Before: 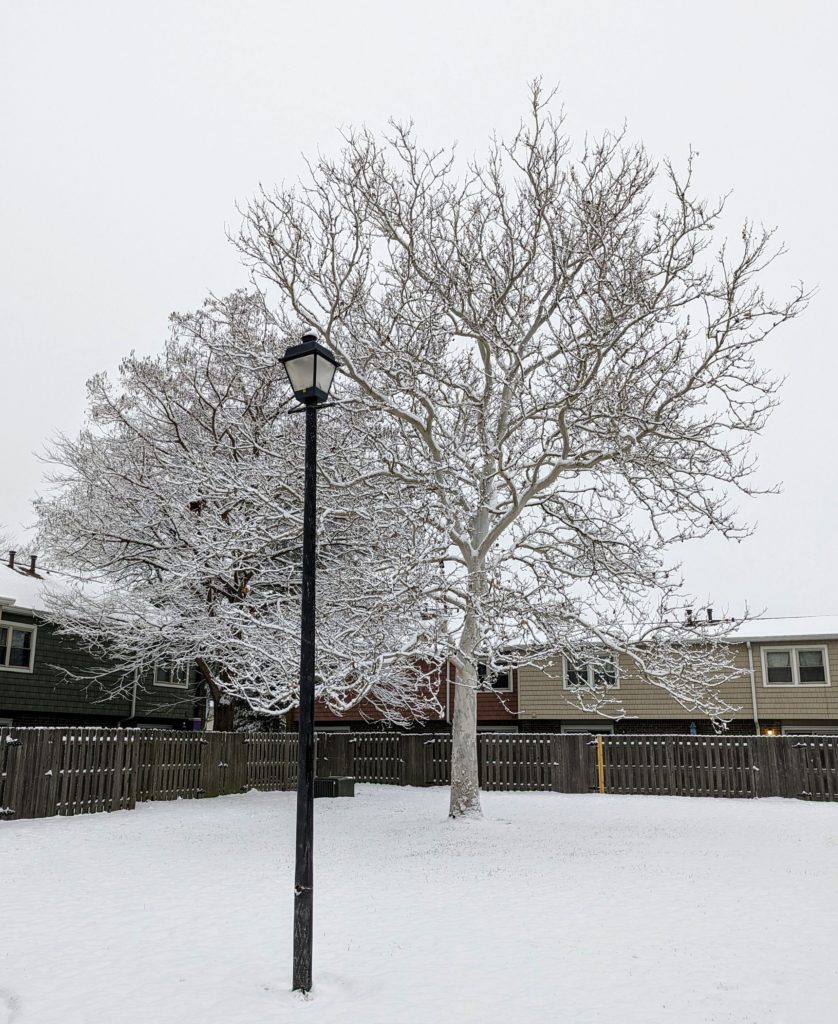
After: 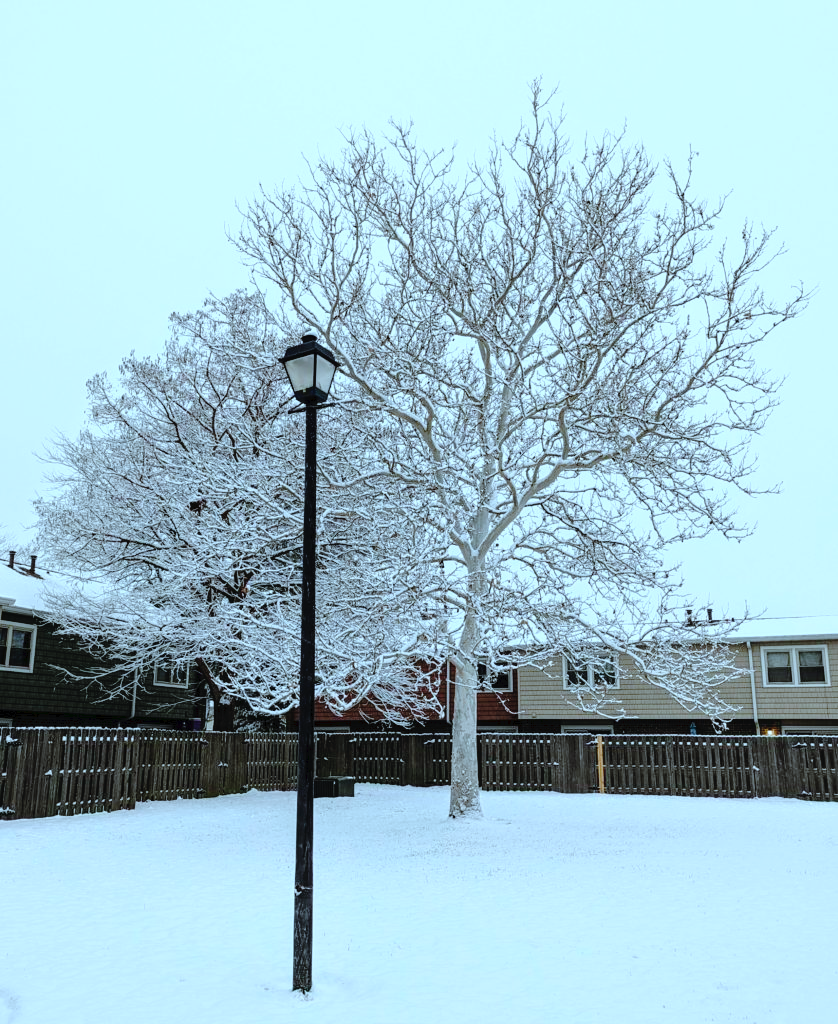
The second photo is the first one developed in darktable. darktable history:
color correction: highlights a* -10.66, highlights b* -19.76
tone curve: curves: ch0 [(0, 0) (0.003, 0.025) (0.011, 0.027) (0.025, 0.032) (0.044, 0.037) (0.069, 0.044) (0.1, 0.054) (0.136, 0.084) (0.177, 0.128) (0.224, 0.196) (0.277, 0.281) (0.335, 0.376) (0.399, 0.461) (0.468, 0.534) (0.543, 0.613) (0.623, 0.692) (0.709, 0.77) (0.801, 0.849) (0.898, 0.934) (1, 1)], preserve colors none
